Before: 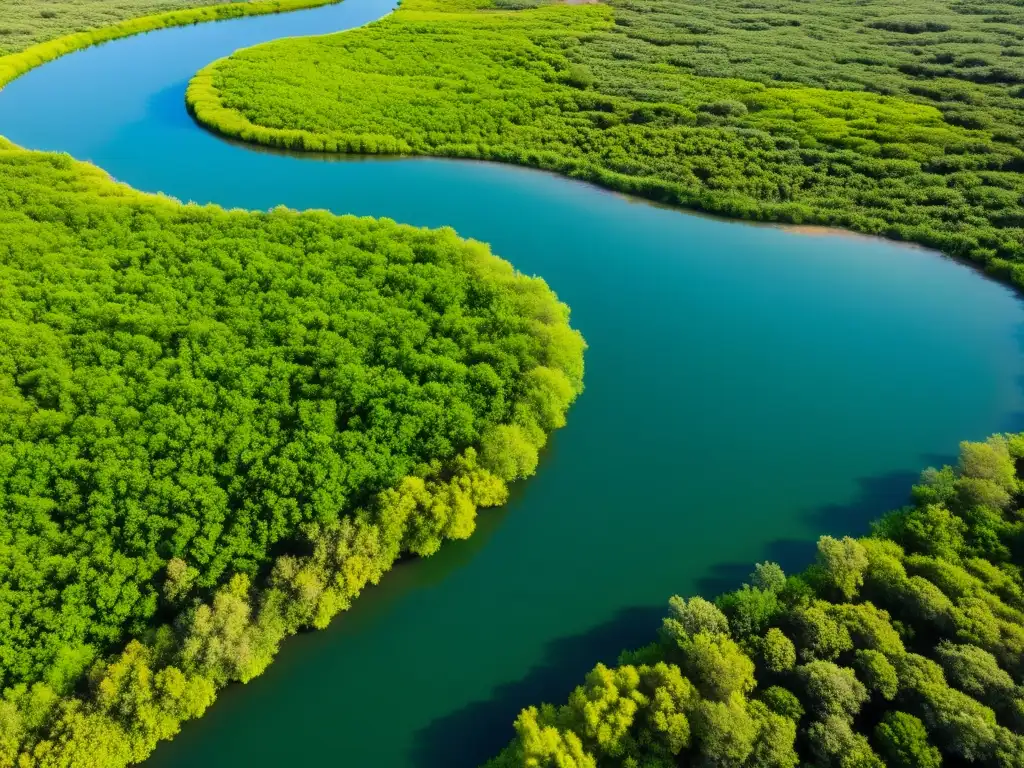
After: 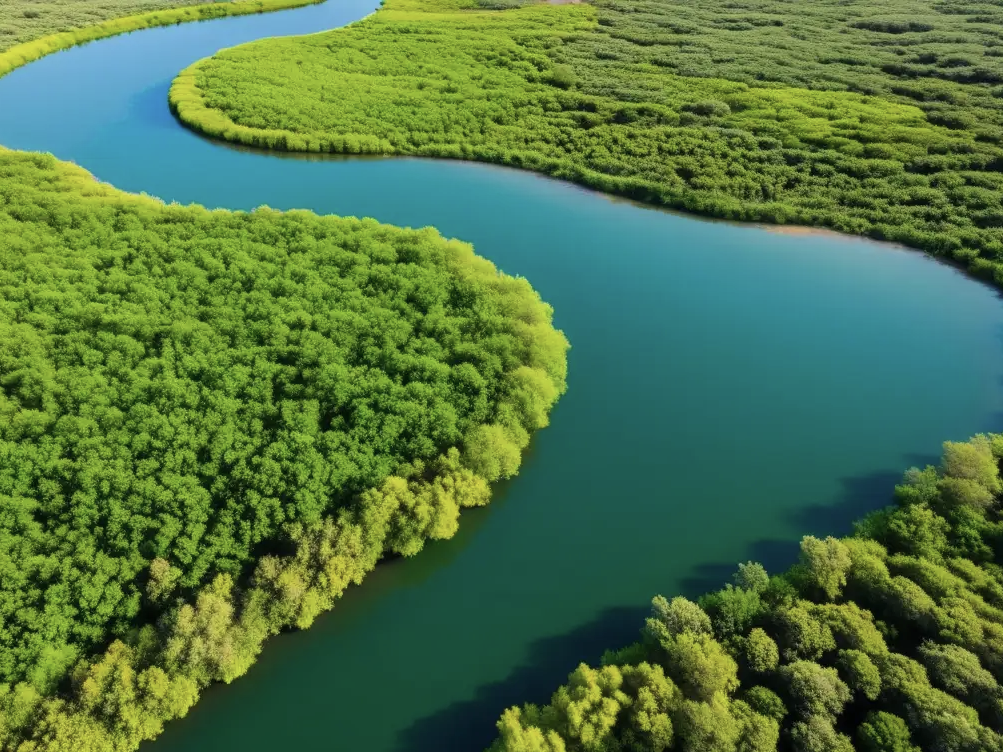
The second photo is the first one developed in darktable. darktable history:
color correction: highlights b* 0.005, saturation 0.814
crop: left 1.726%, right 0.268%, bottom 1.985%
